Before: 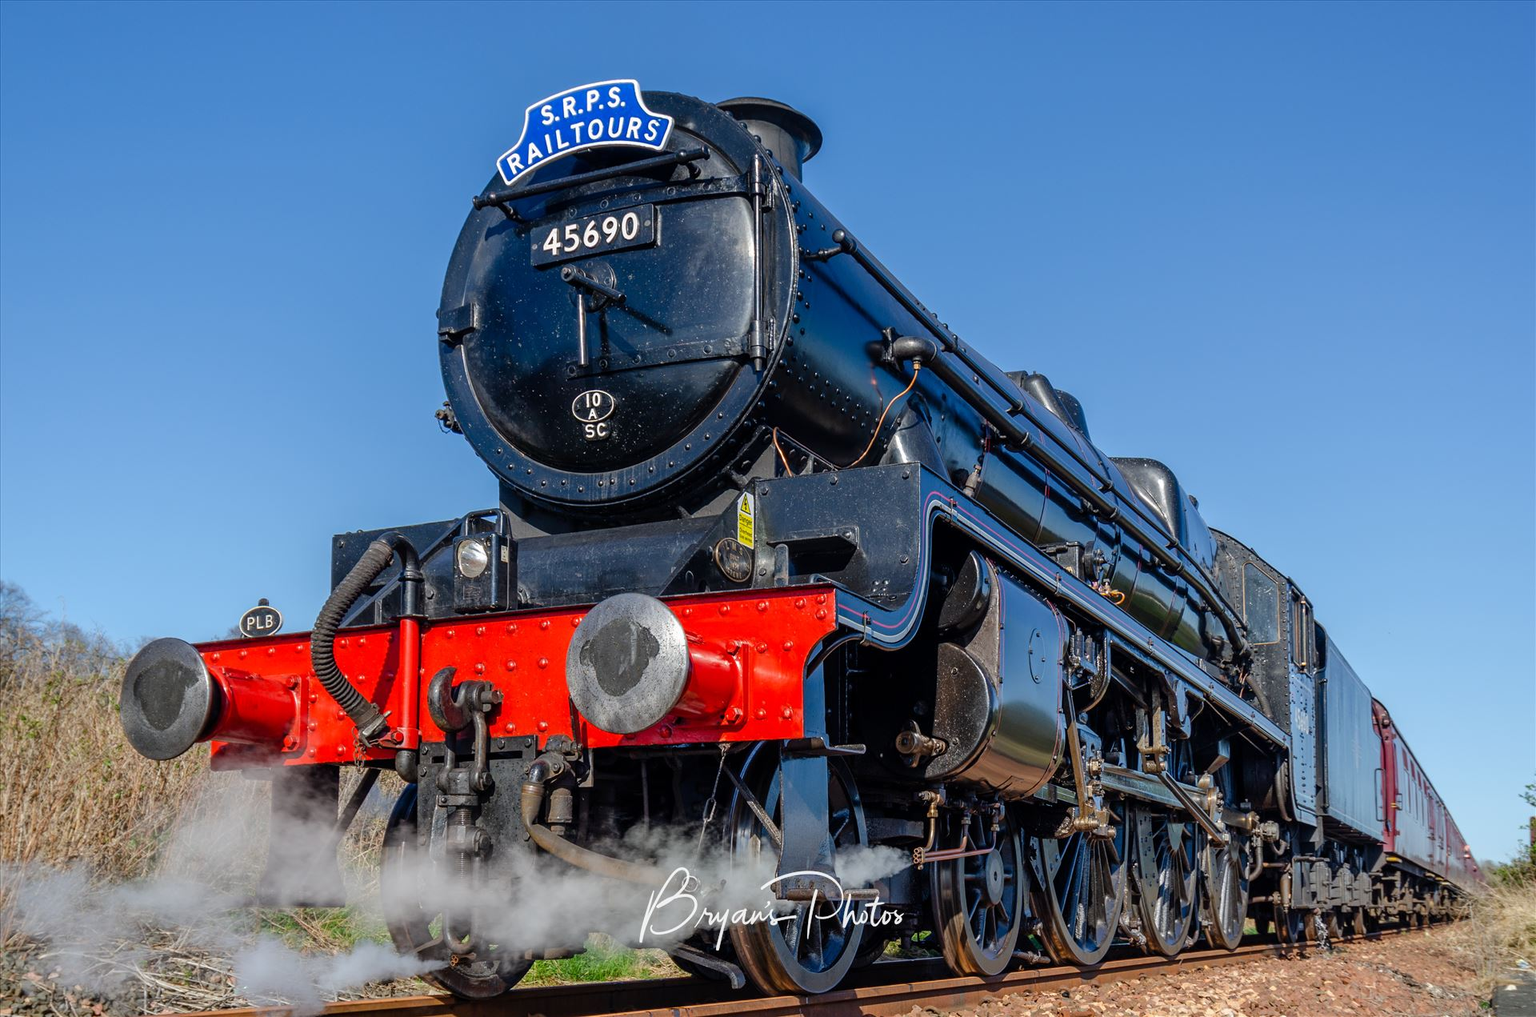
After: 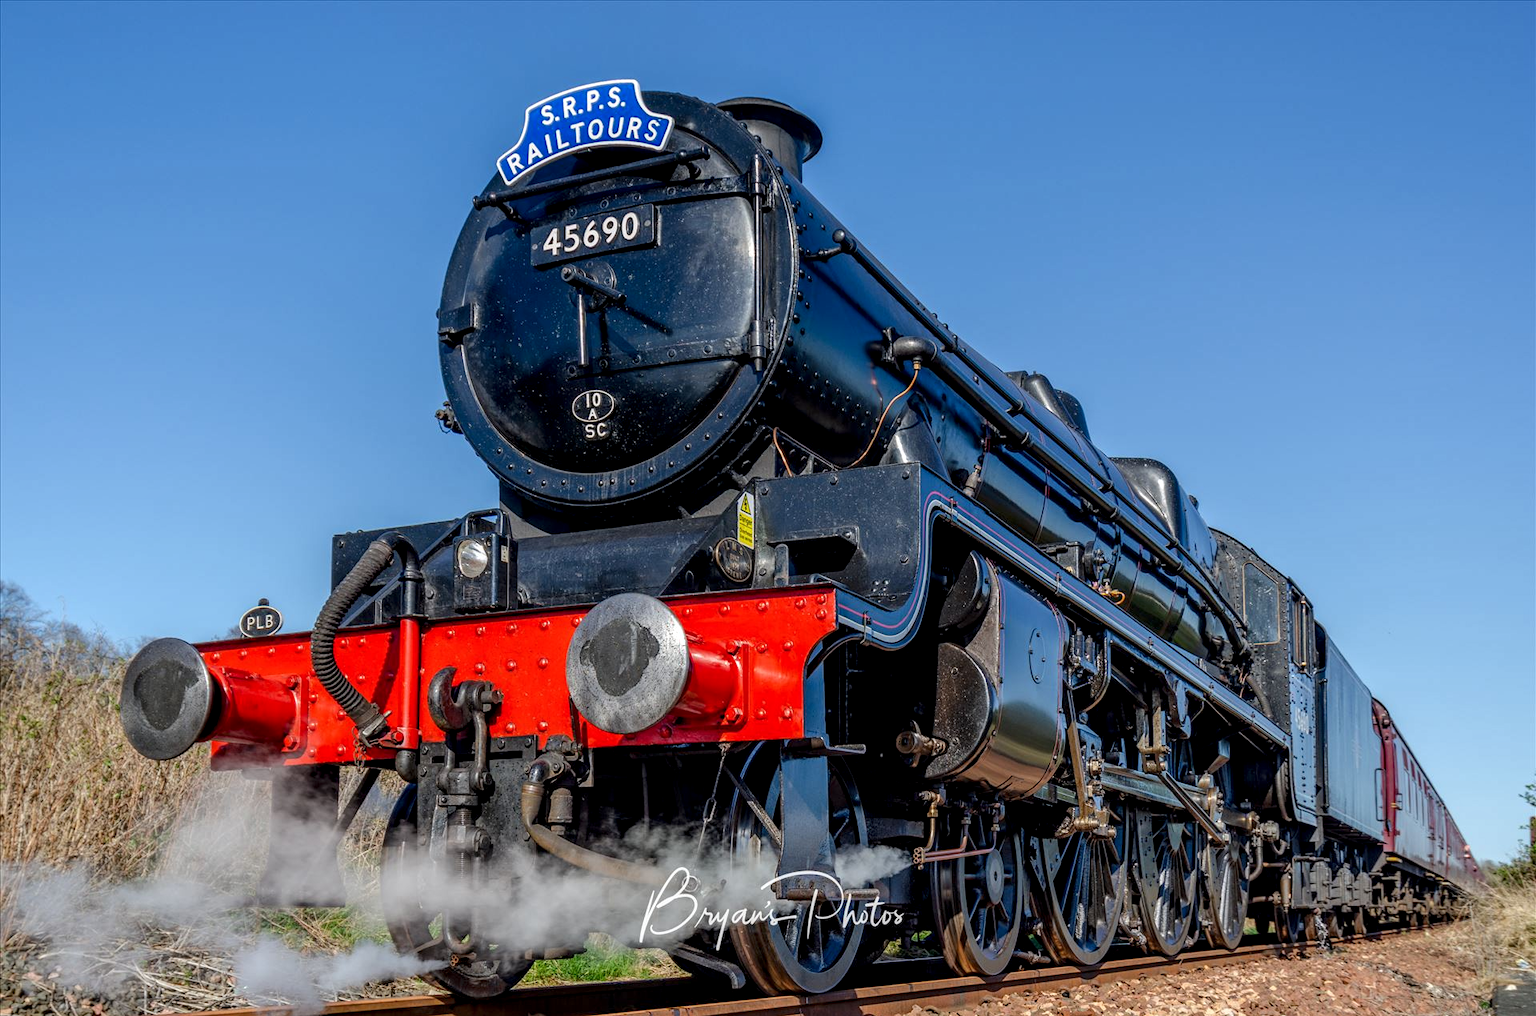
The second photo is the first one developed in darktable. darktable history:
local contrast: shadows 92%, midtone range 0.494
